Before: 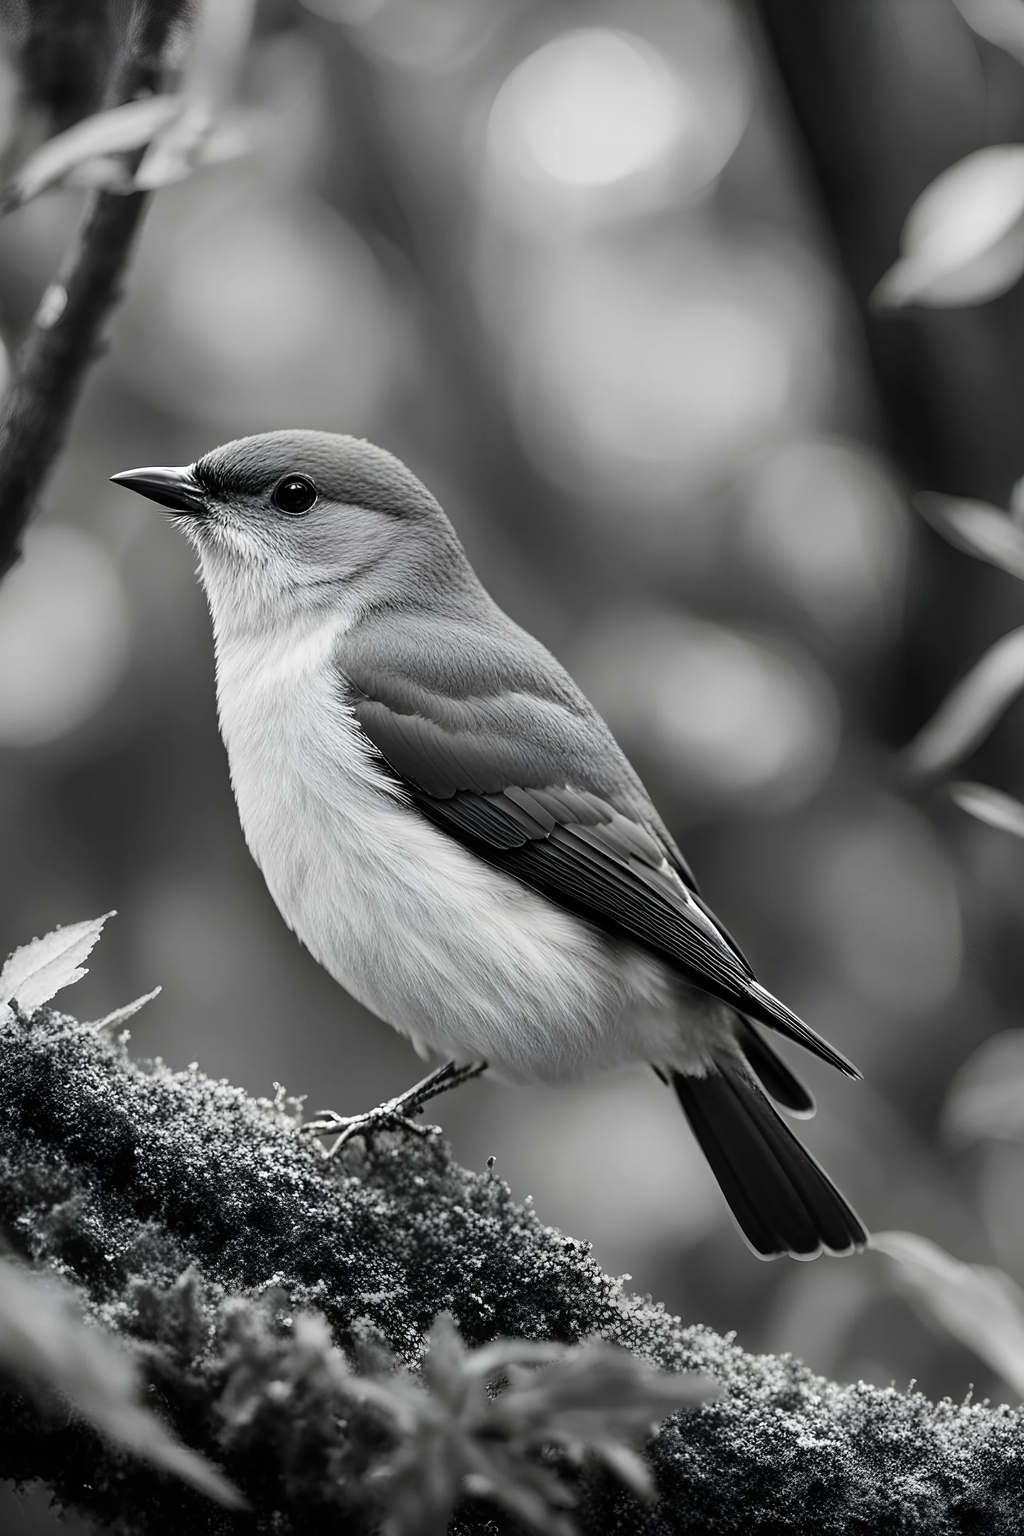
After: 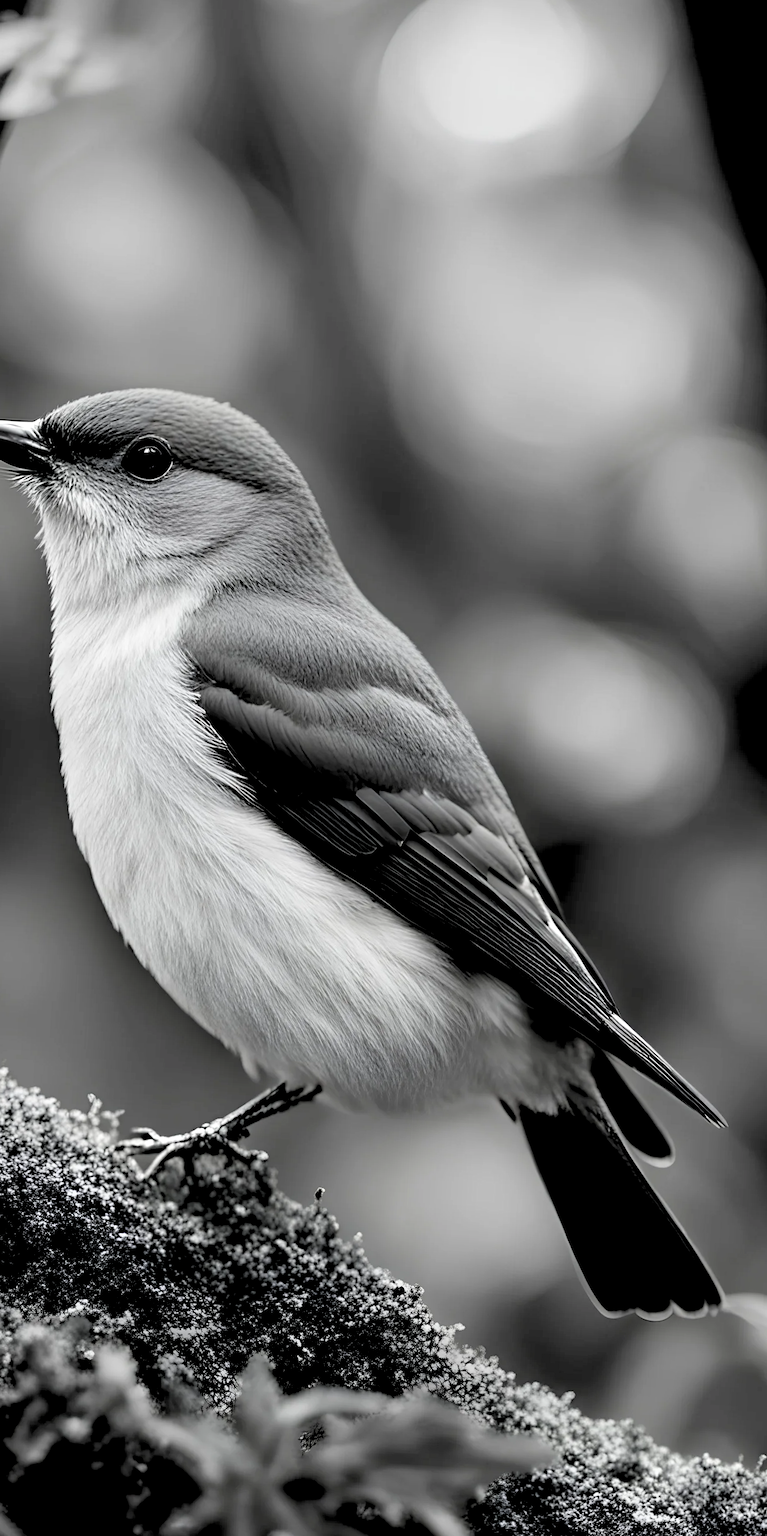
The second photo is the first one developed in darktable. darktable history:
rgb levels: levels [[0.029, 0.461, 0.922], [0, 0.5, 1], [0, 0.5, 1]]
crop and rotate: angle -3.27°, left 14.277%, top 0.028%, right 10.766%, bottom 0.028%
